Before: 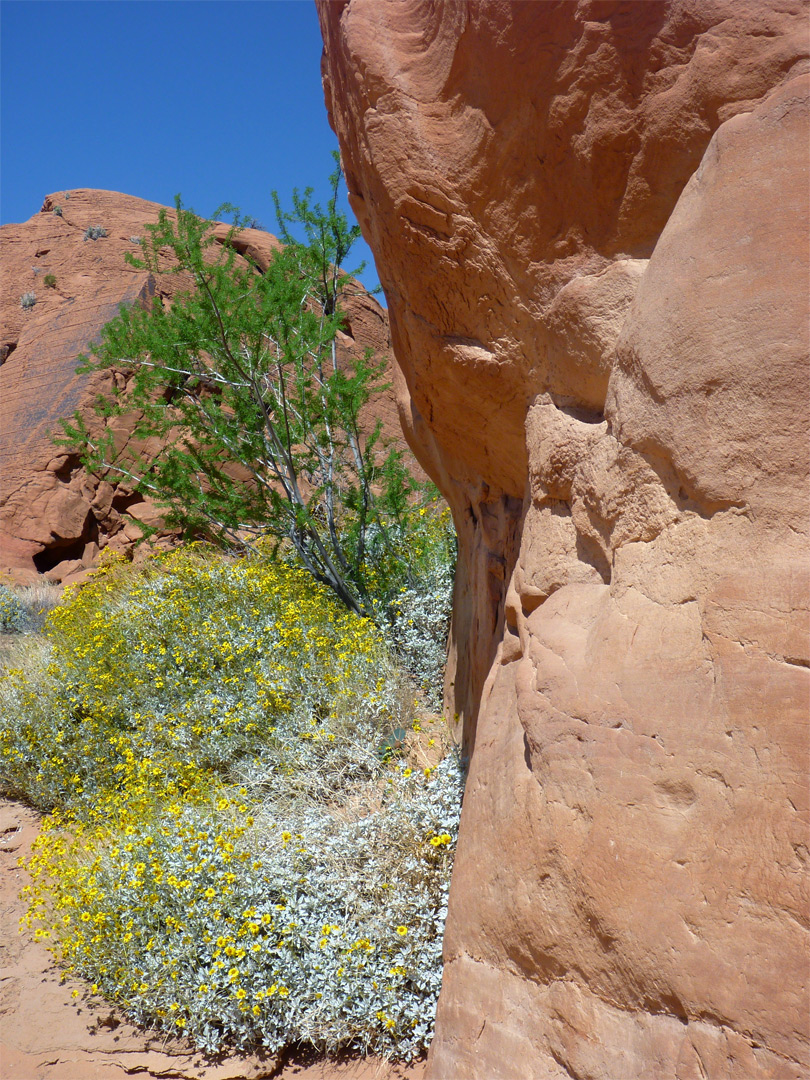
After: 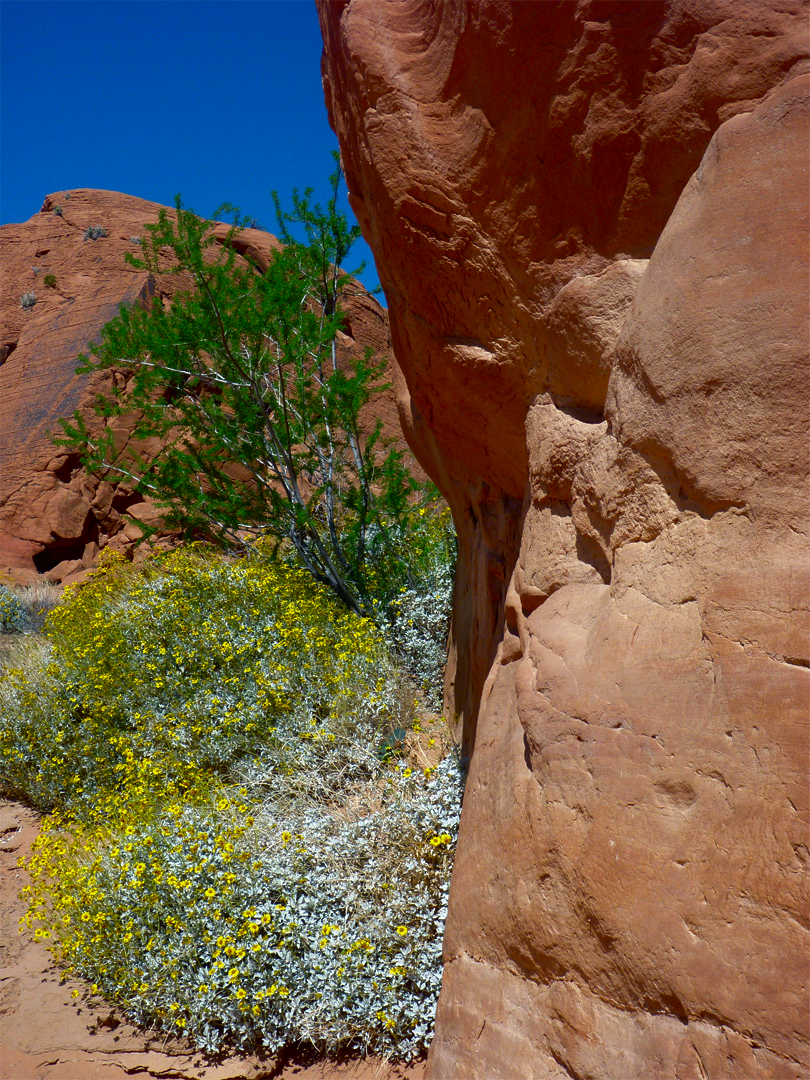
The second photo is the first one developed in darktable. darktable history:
contrast brightness saturation: brightness -0.247, saturation 0.203
